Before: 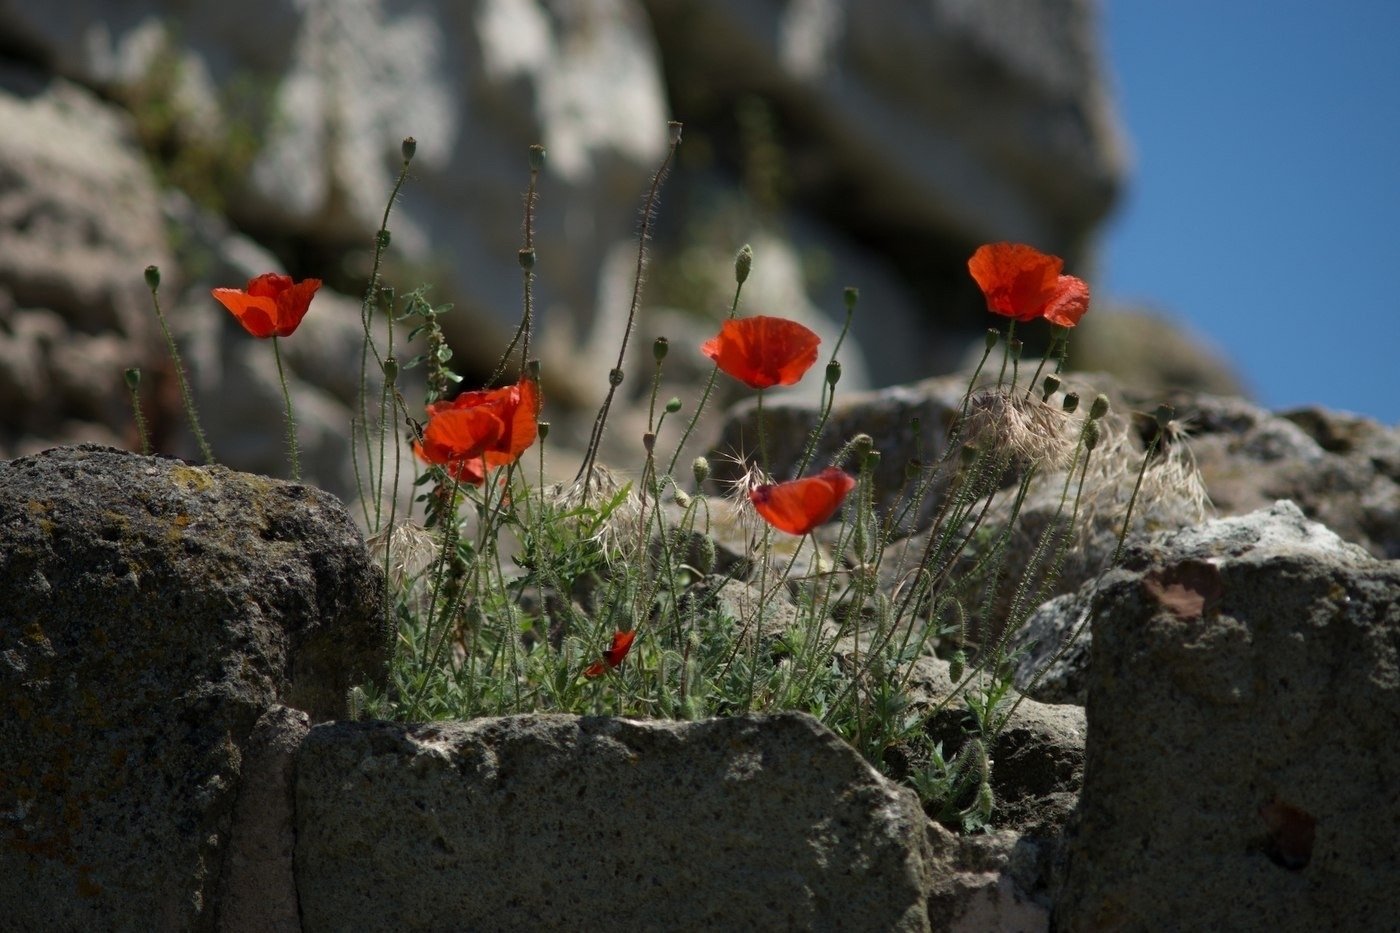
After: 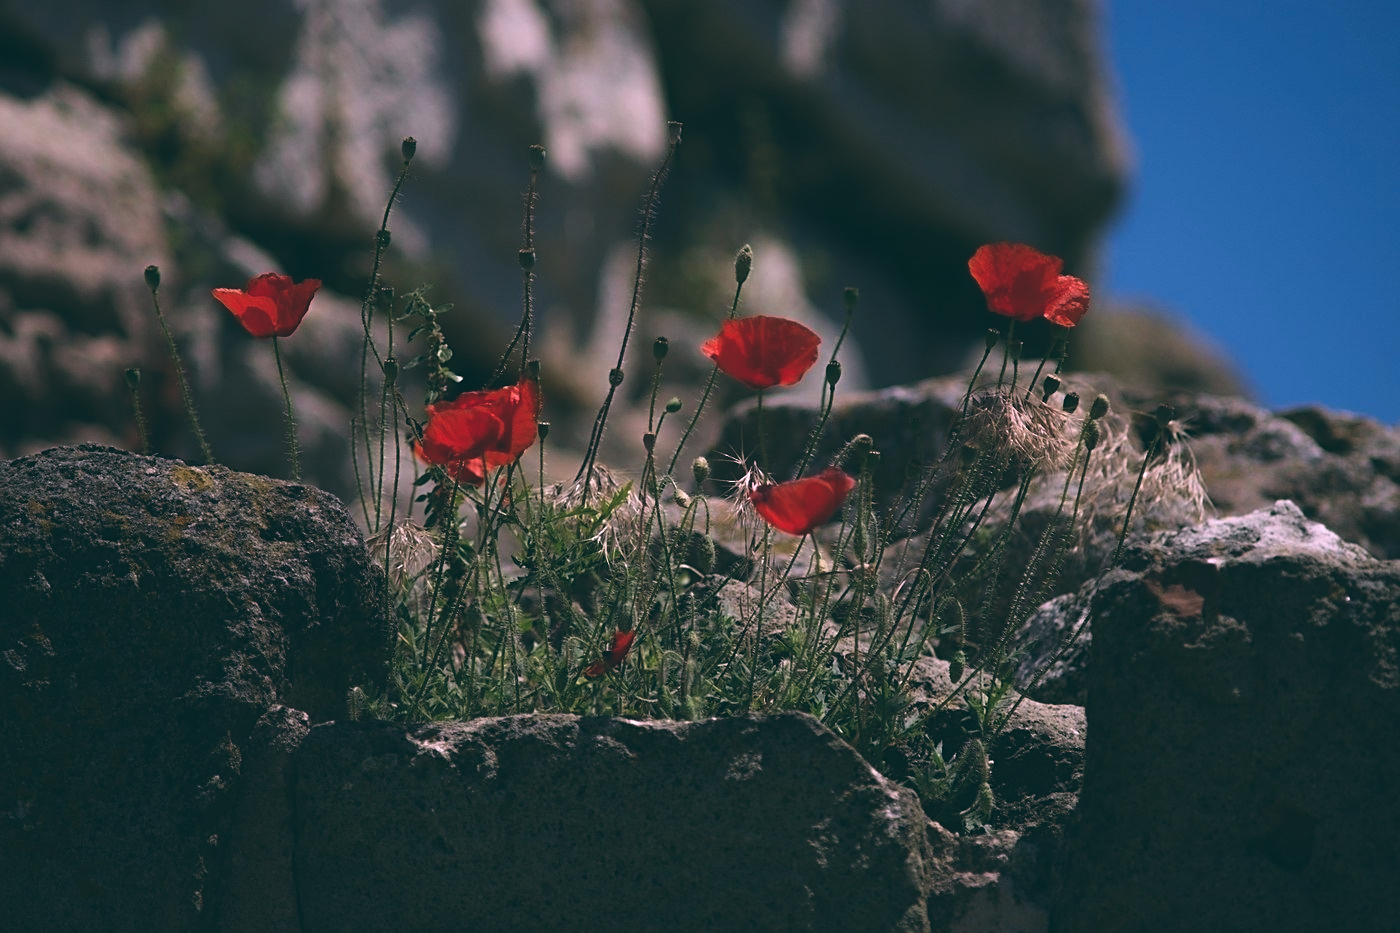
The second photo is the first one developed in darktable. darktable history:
white balance: red 1.05, blue 1.072
sharpen: on, module defaults
exposure: black level correction -0.03, compensate highlight preservation false
color balance: lift [1.016, 0.983, 1, 1.017], gamma [0.78, 1.018, 1.043, 0.957], gain [0.786, 1.063, 0.937, 1.017], input saturation 118.26%, contrast 13.43%, contrast fulcrum 21.62%, output saturation 82.76%
